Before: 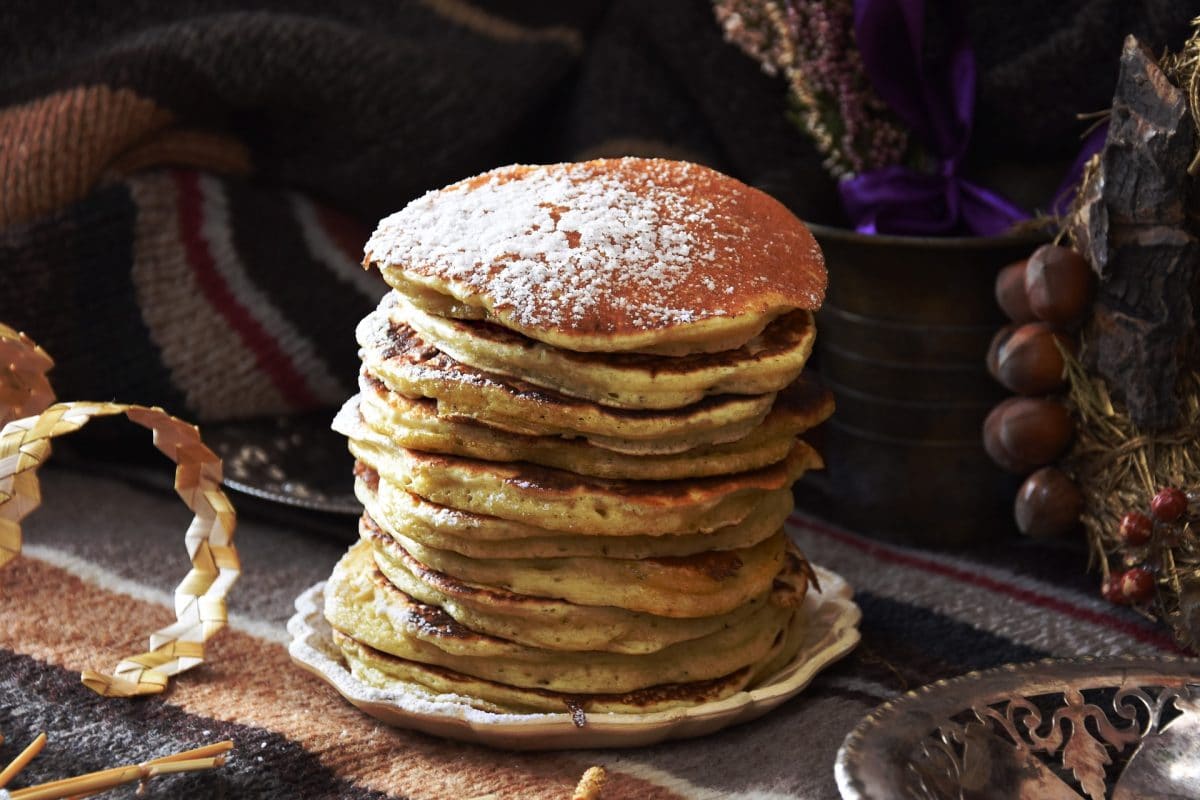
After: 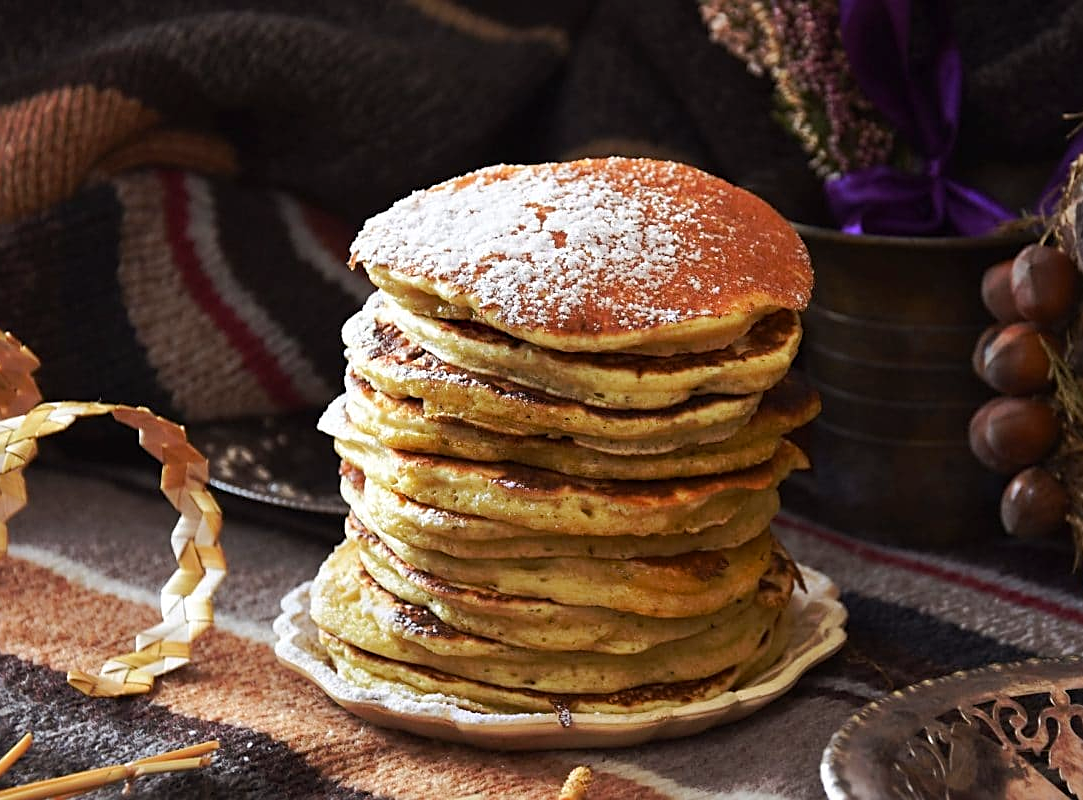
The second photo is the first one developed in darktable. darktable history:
crop and rotate: left 1.24%, right 8.49%
color balance rgb: shadows lift › chroma 2.006%, shadows lift › hue 47.97°, perceptual saturation grading › global saturation 4.188%, perceptual brilliance grading › mid-tones 9.923%, perceptual brilliance grading › shadows 15.51%
sharpen: on, module defaults
